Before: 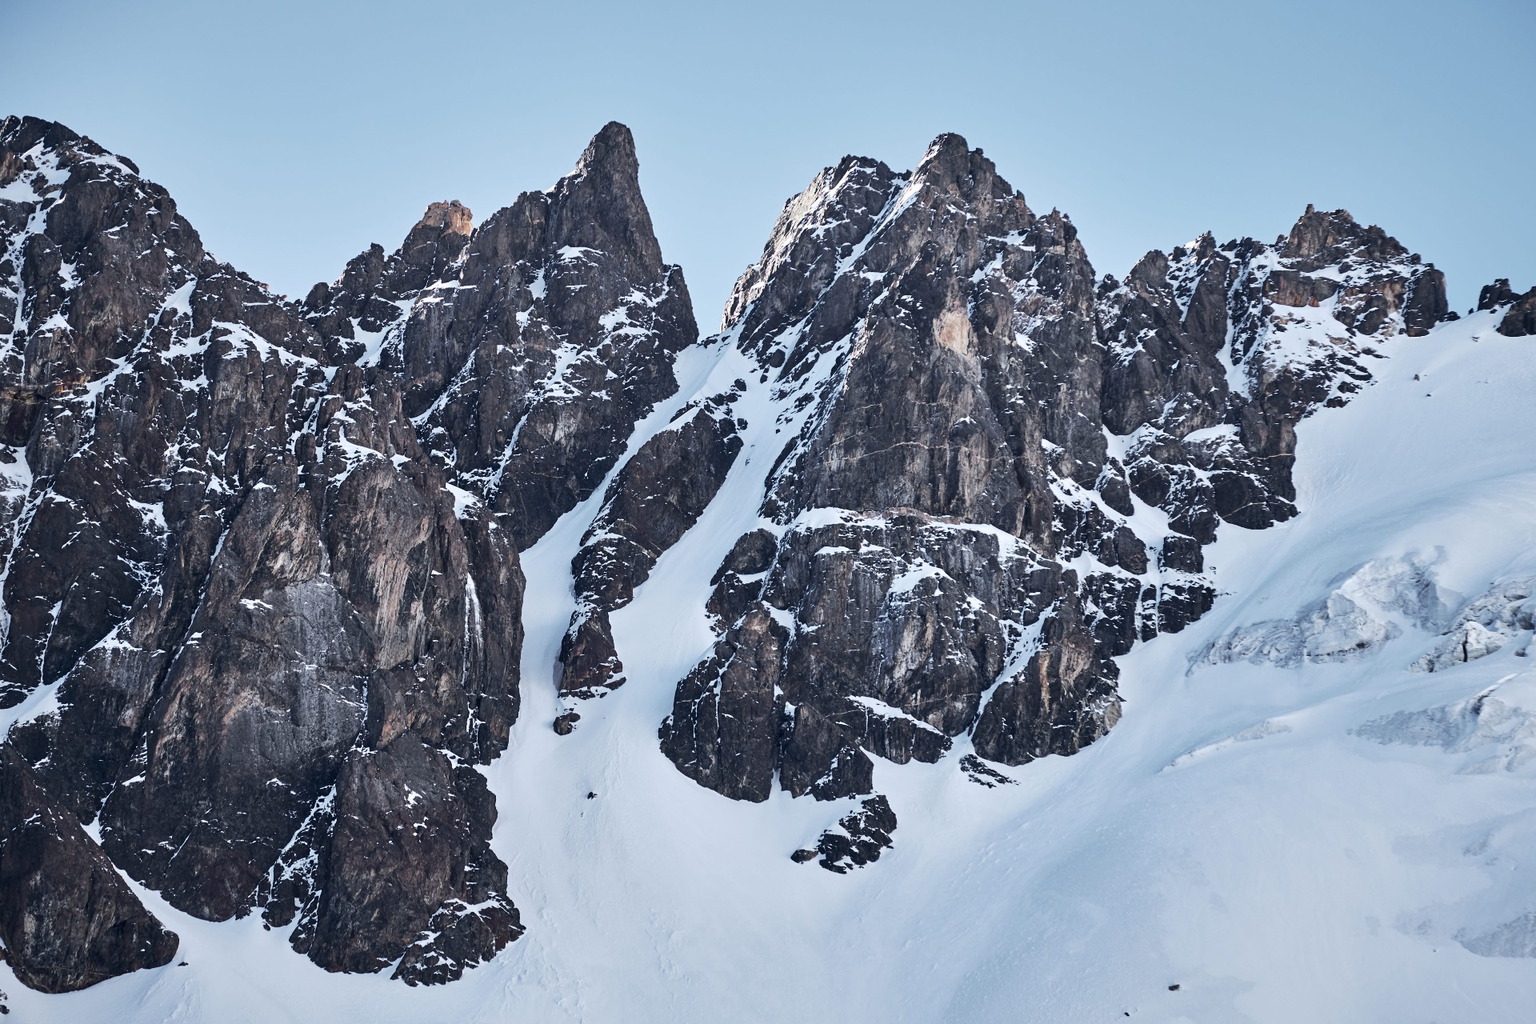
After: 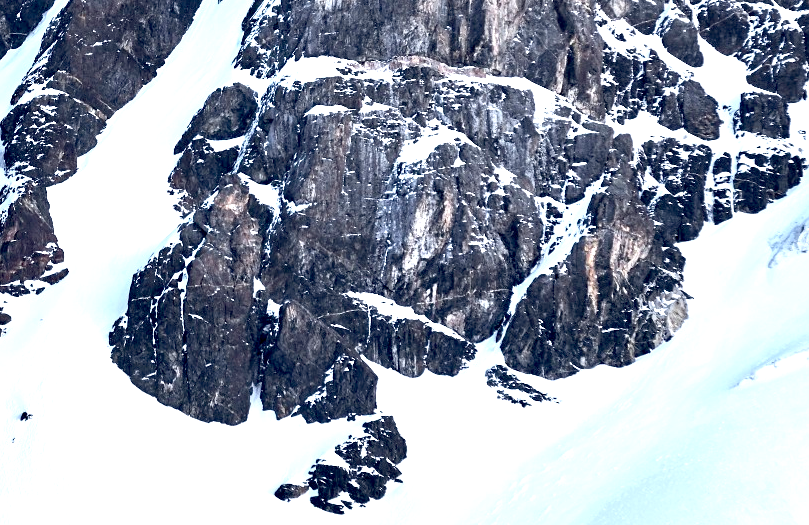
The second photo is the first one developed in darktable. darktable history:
crop: left 37.221%, top 45.169%, right 20.63%, bottom 13.777%
exposure: black level correction 0.011, exposure 1.088 EV, compensate exposure bias true, compensate highlight preservation false
